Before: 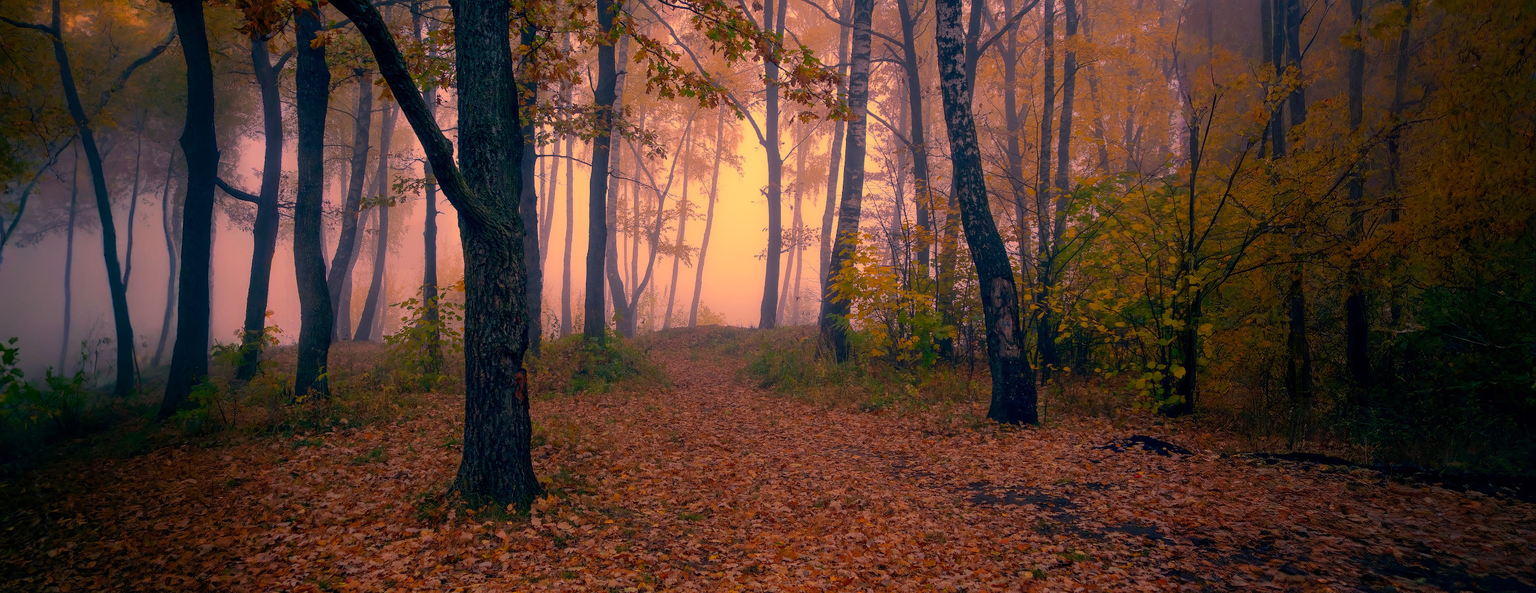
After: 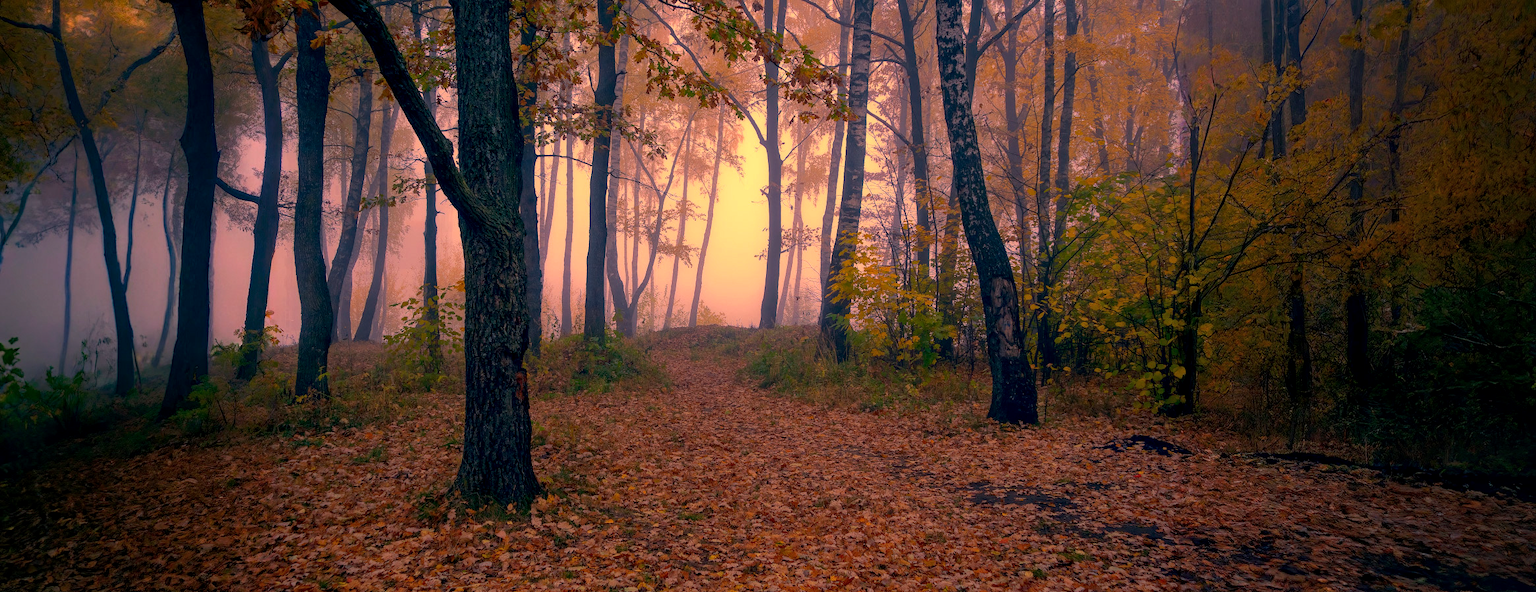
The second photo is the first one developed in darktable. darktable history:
local contrast: highlights 107%, shadows 102%, detail 120%, midtone range 0.2
shadows and highlights: shadows -0.395, highlights 39.34, highlights color adjustment 52.86%
haze removal: compatibility mode true, adaptive false
